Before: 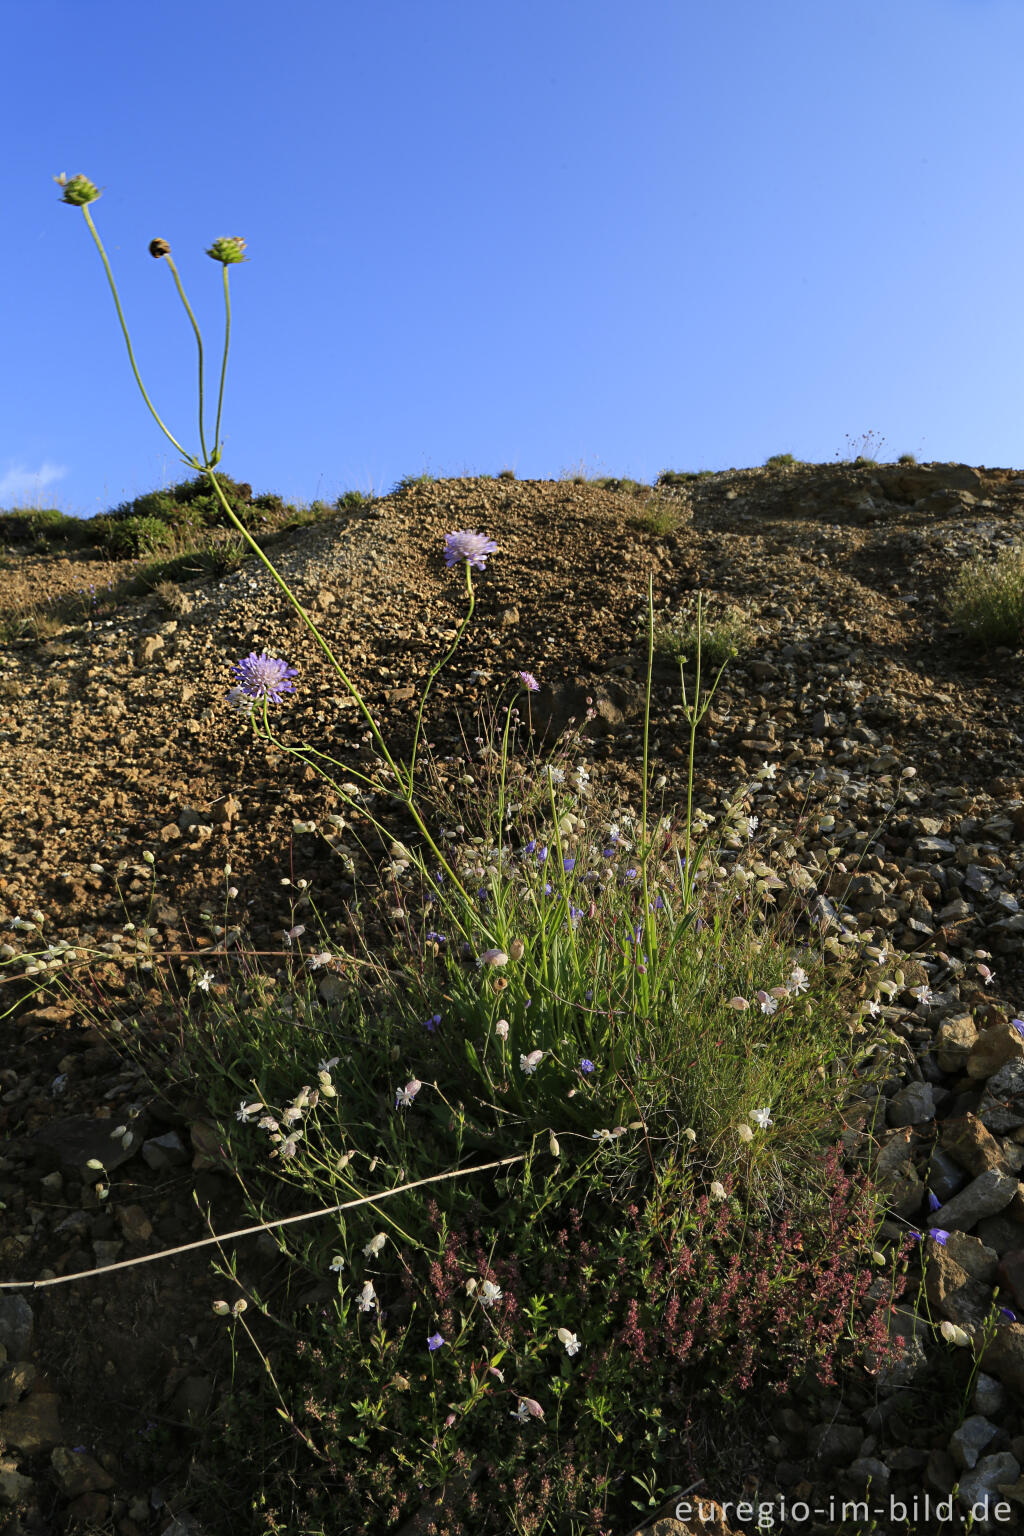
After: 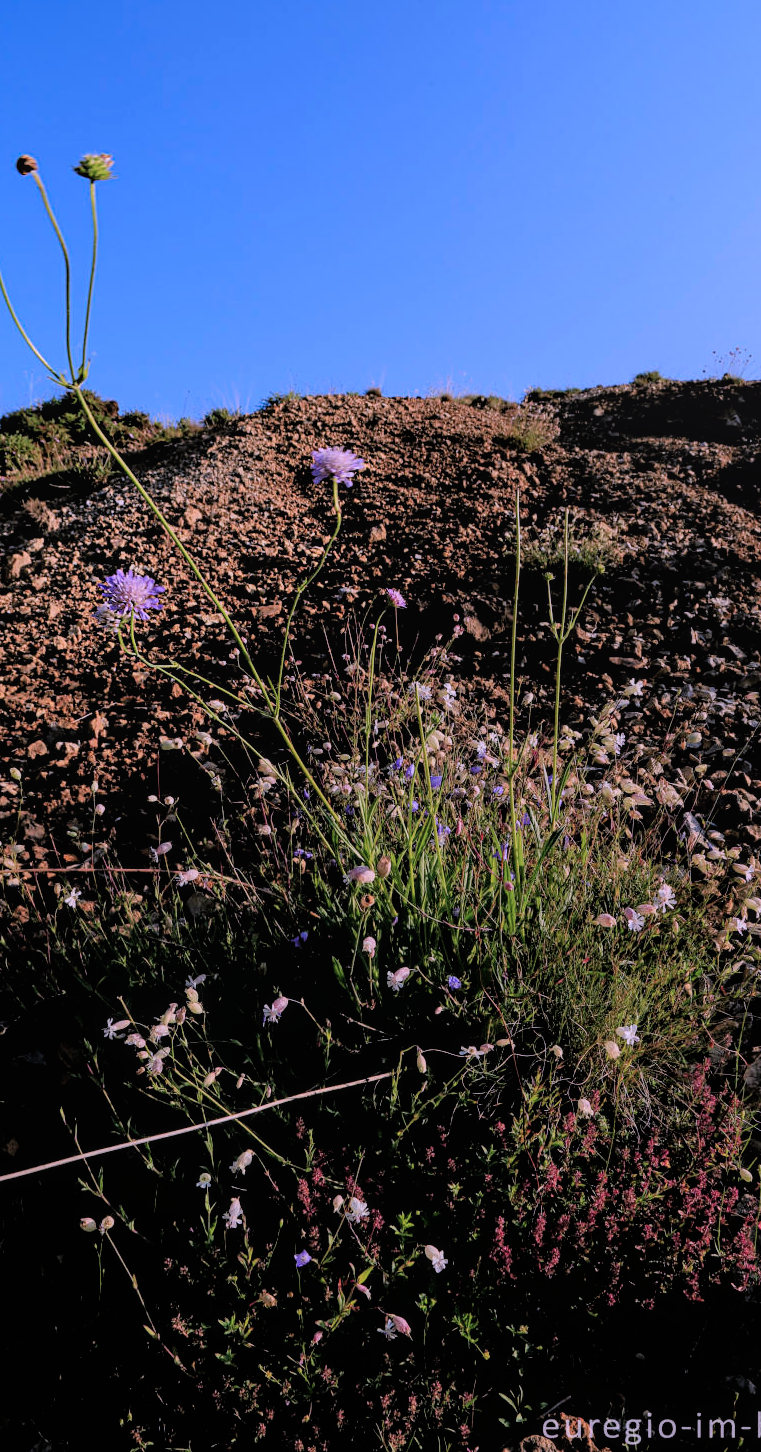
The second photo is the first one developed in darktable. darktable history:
crop and rotate: left 13.044%, top 5.407%, right 12.596%
filmic rgb: black relative exposure -3.81 EV, white relative exposure 3.48 EV, hardness 2.61, contrast 1.104, color science v6 (2022)
color correction: highlights a* 15.15, highlights b* -24.35
local contrast: detail 110%
